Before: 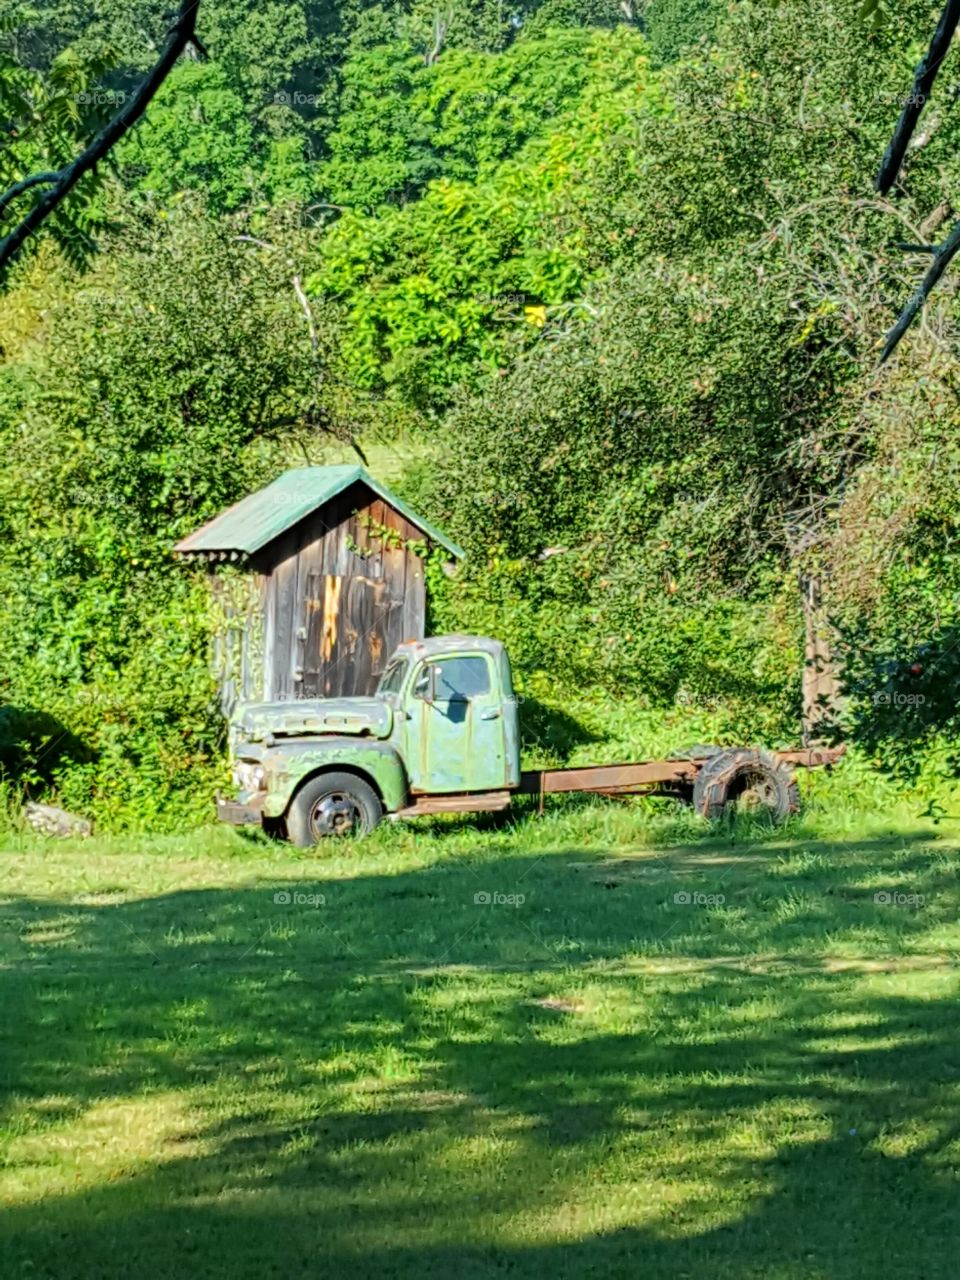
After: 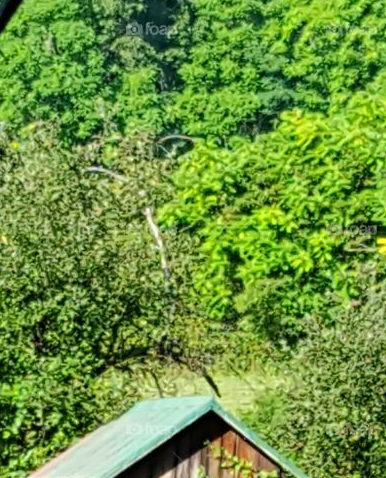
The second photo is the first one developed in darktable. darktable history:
crop: left 15.498%, top 5.432%, right 44.205%, bottom 57.196%
